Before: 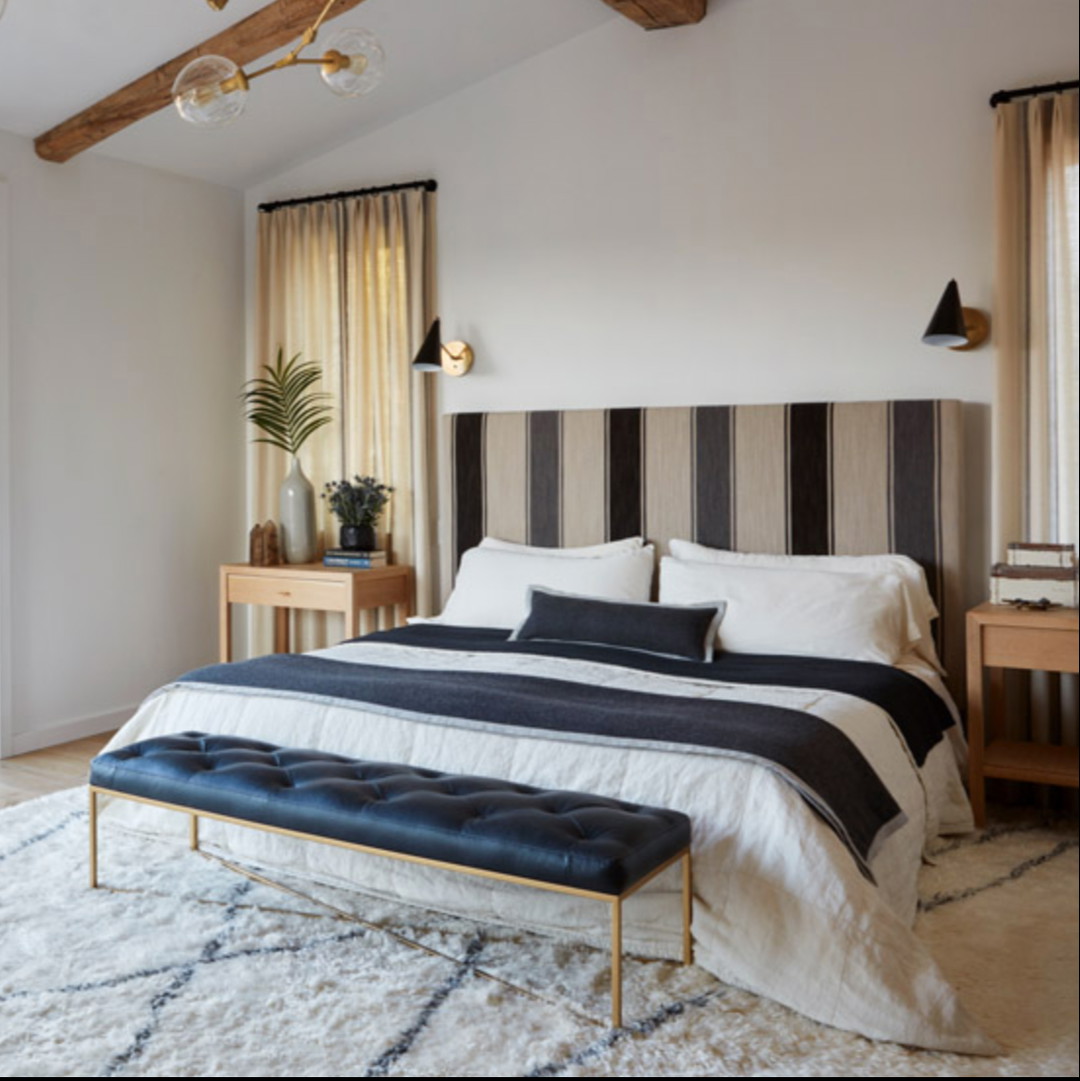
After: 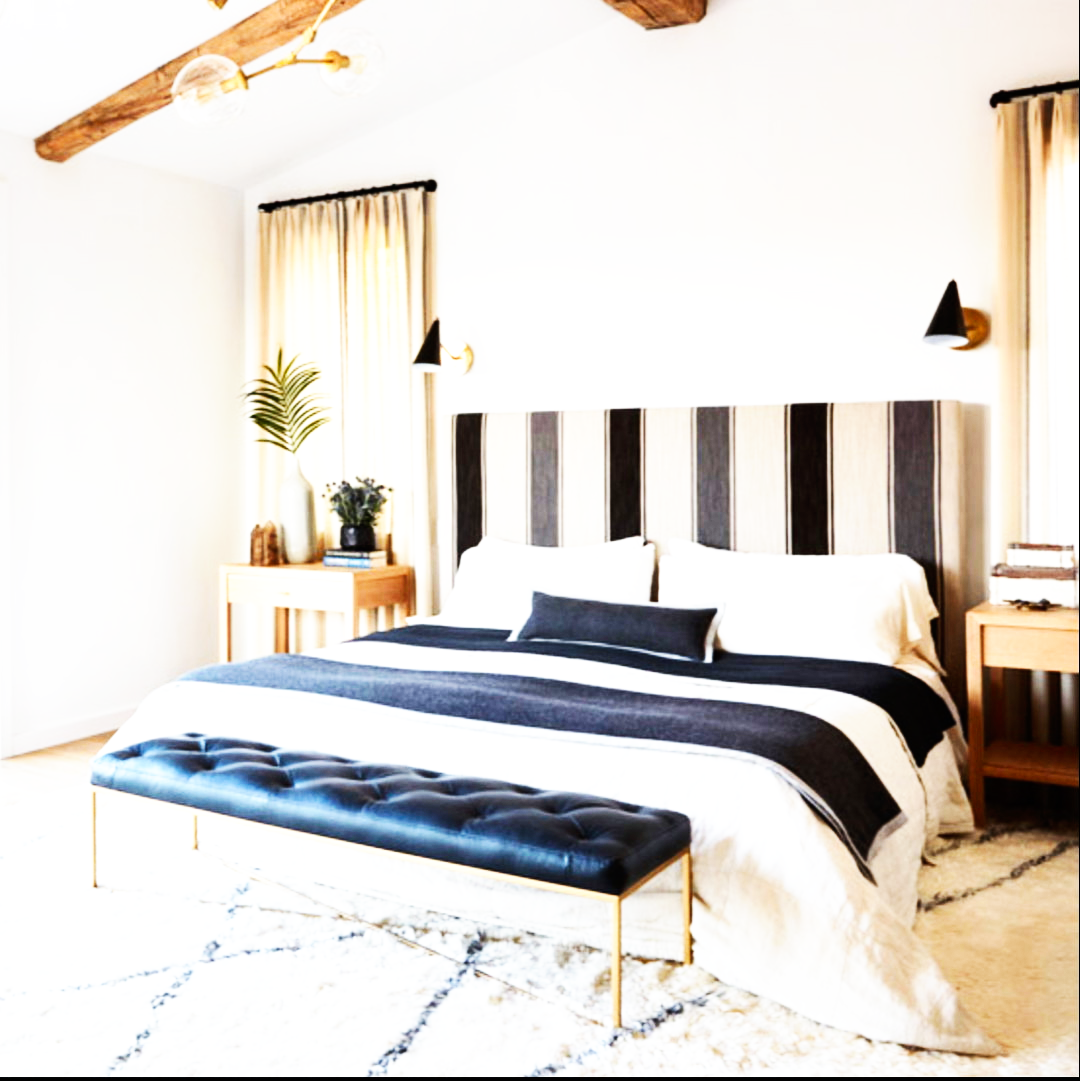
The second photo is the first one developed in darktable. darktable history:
exposure: exposure 0.6 EV, compensate highlight preservation false
base curve: curves: ch0 [(0, 0) (0.007, 0.004) (0.027, 0.03) (0.046, 0.07) (0.207, 0.54) (0.442, 0.872) (0.673, 0.972) (1, 1)], preserve colors none
tone equalizer: -8 EV -0.417 EV, -7 EV -0.389 EV, -6 EV -0.333 EV, -5 EV -0.222 EV, -3 EV 0.222 EV, -2 EV 0.333 EV, -1 EV 0.389 EV, +0 EV 0.417 EV, edges refinement/feathering 500, mask exposure compensation -1.25 EV, preserve details no
